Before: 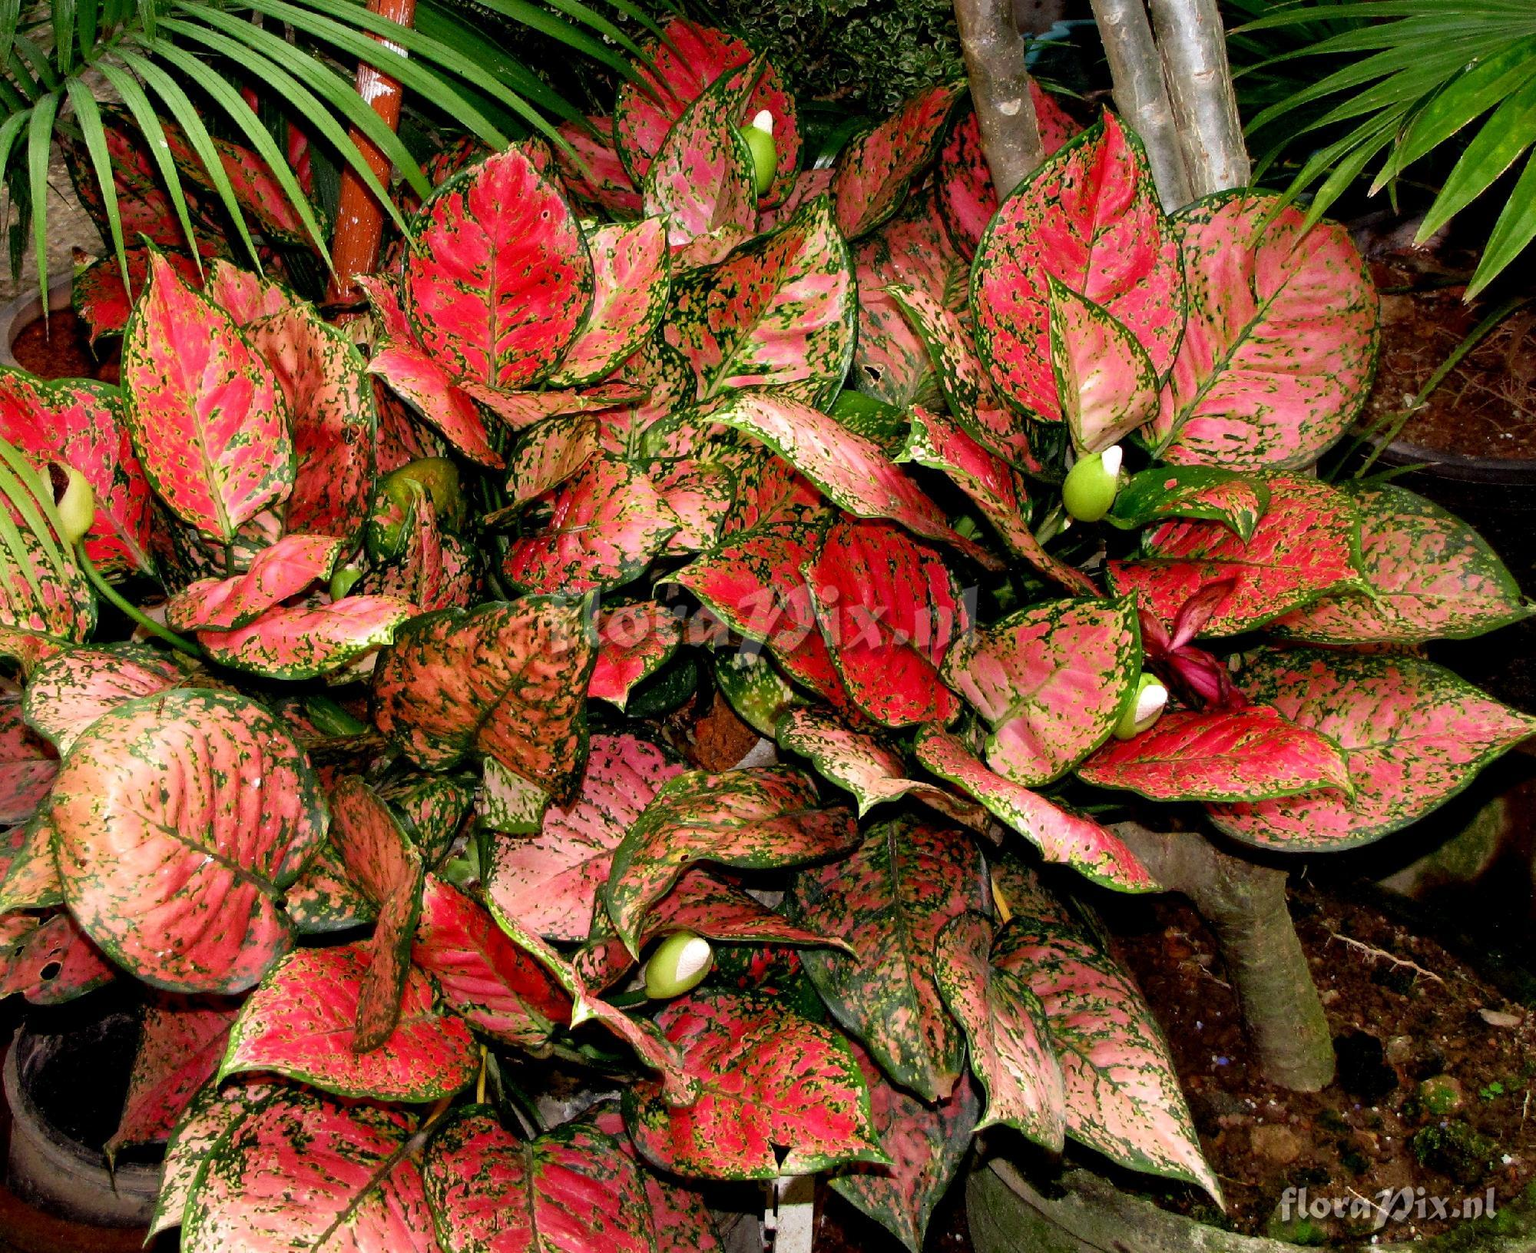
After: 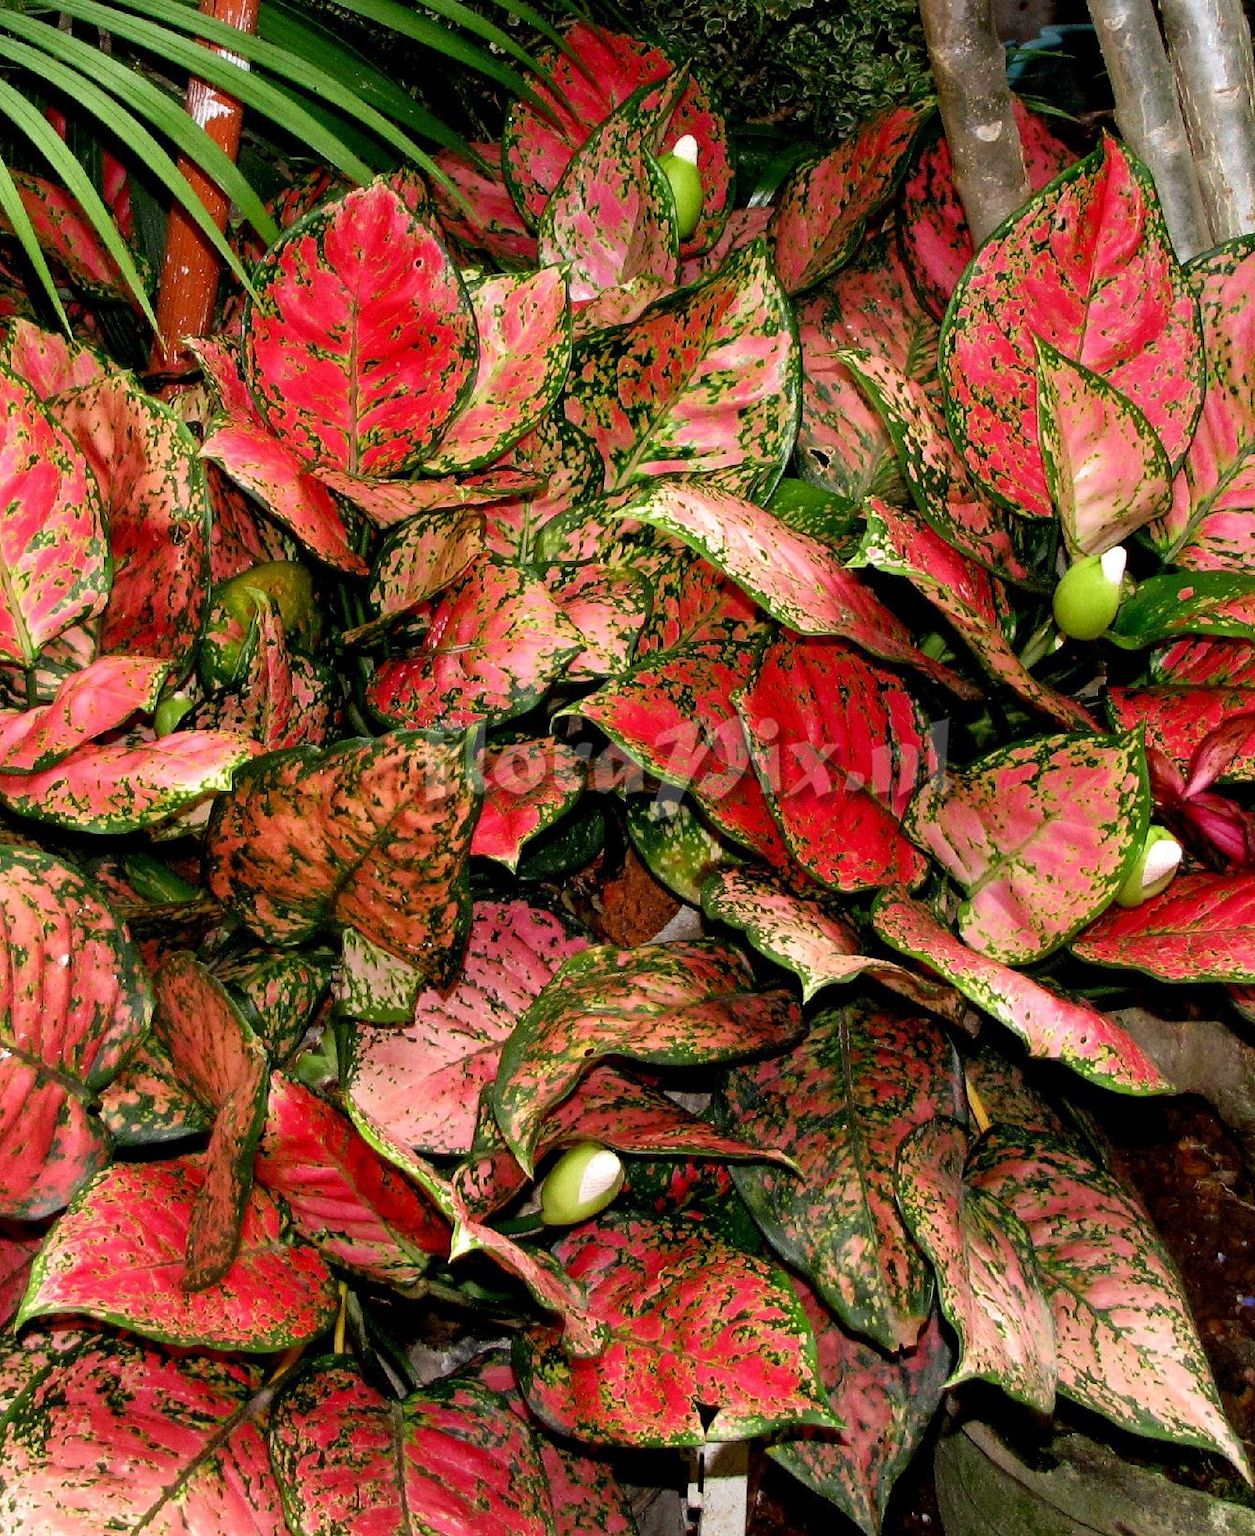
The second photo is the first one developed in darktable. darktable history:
crop and rotate: left 13.346%, right 20.052%
